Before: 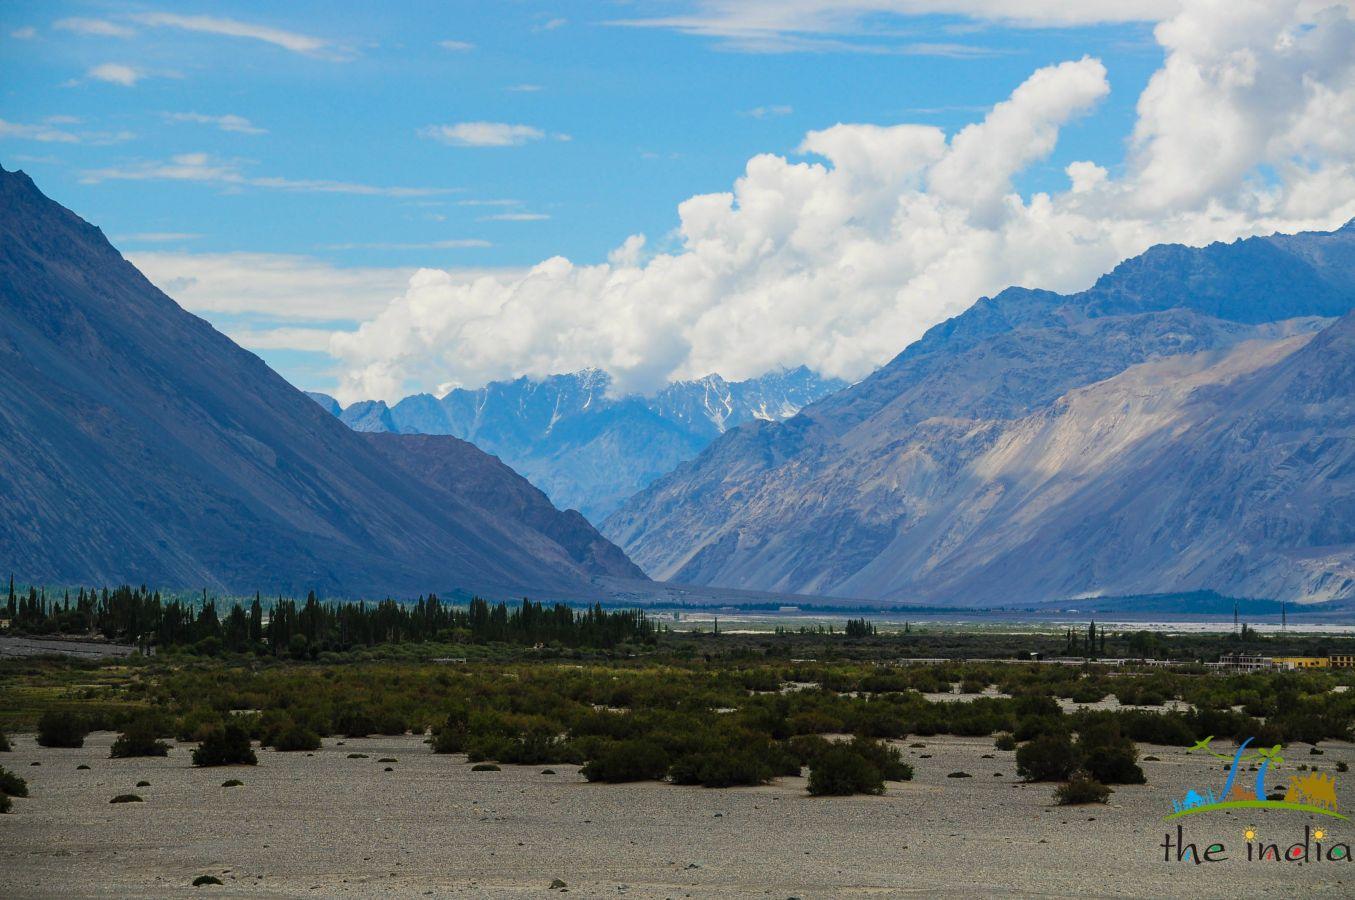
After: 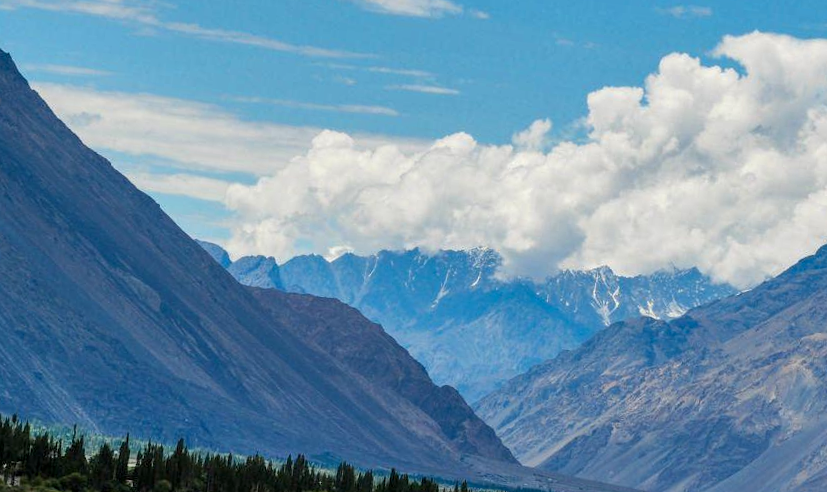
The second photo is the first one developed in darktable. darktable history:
local contrast: on, module defaults
crop and rotate: angle -6.21°, left 2.157%, top 6.626%, right 27.156%, bottom 30.066%
shadows and highlights: soften with gaussian
